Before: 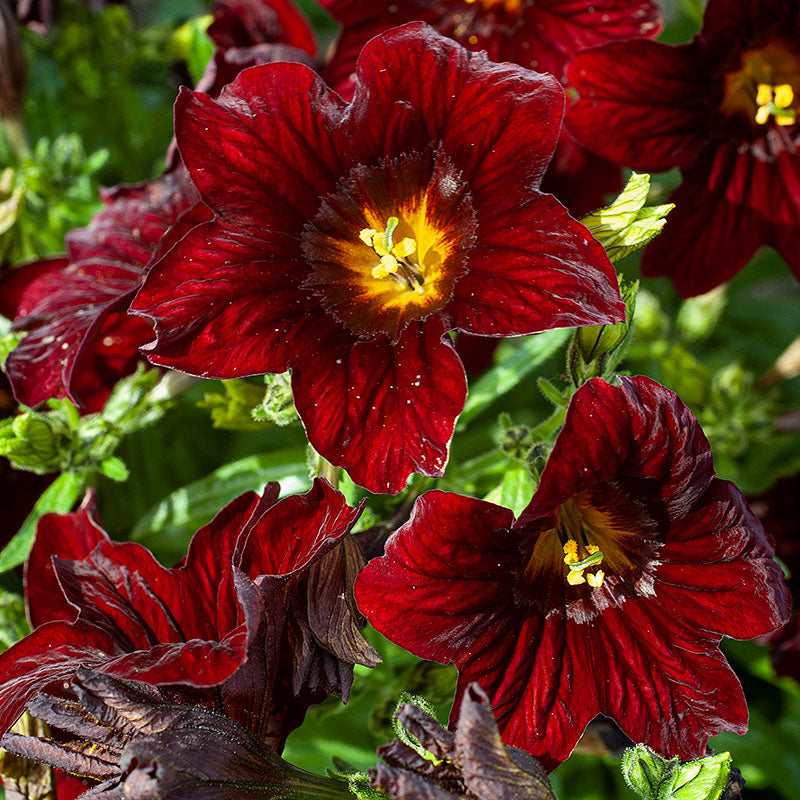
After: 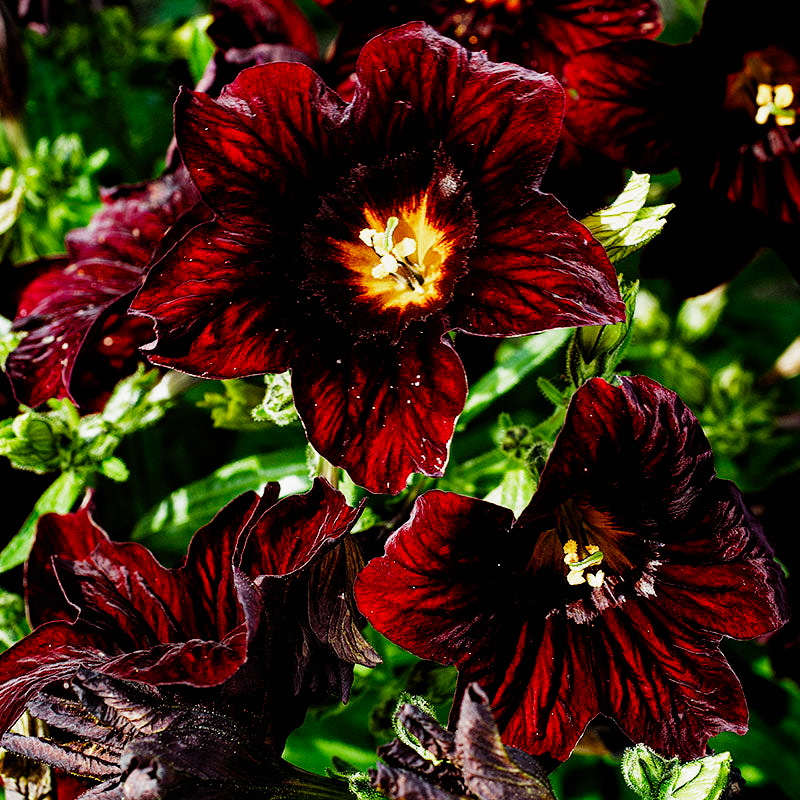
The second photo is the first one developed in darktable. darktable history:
filmic rgb: black relative exposure -5.44 EV, white relative exposure 2.87 EV, dynamic range scaling -37.8%, hardness 3.98, contrast 1.601, highlights saturation mix -1.06%, add noise in highlights 0.001, preserve chrominance no, color science v3 (2019), use custom middle-gray values true, contrast in highlights soft
